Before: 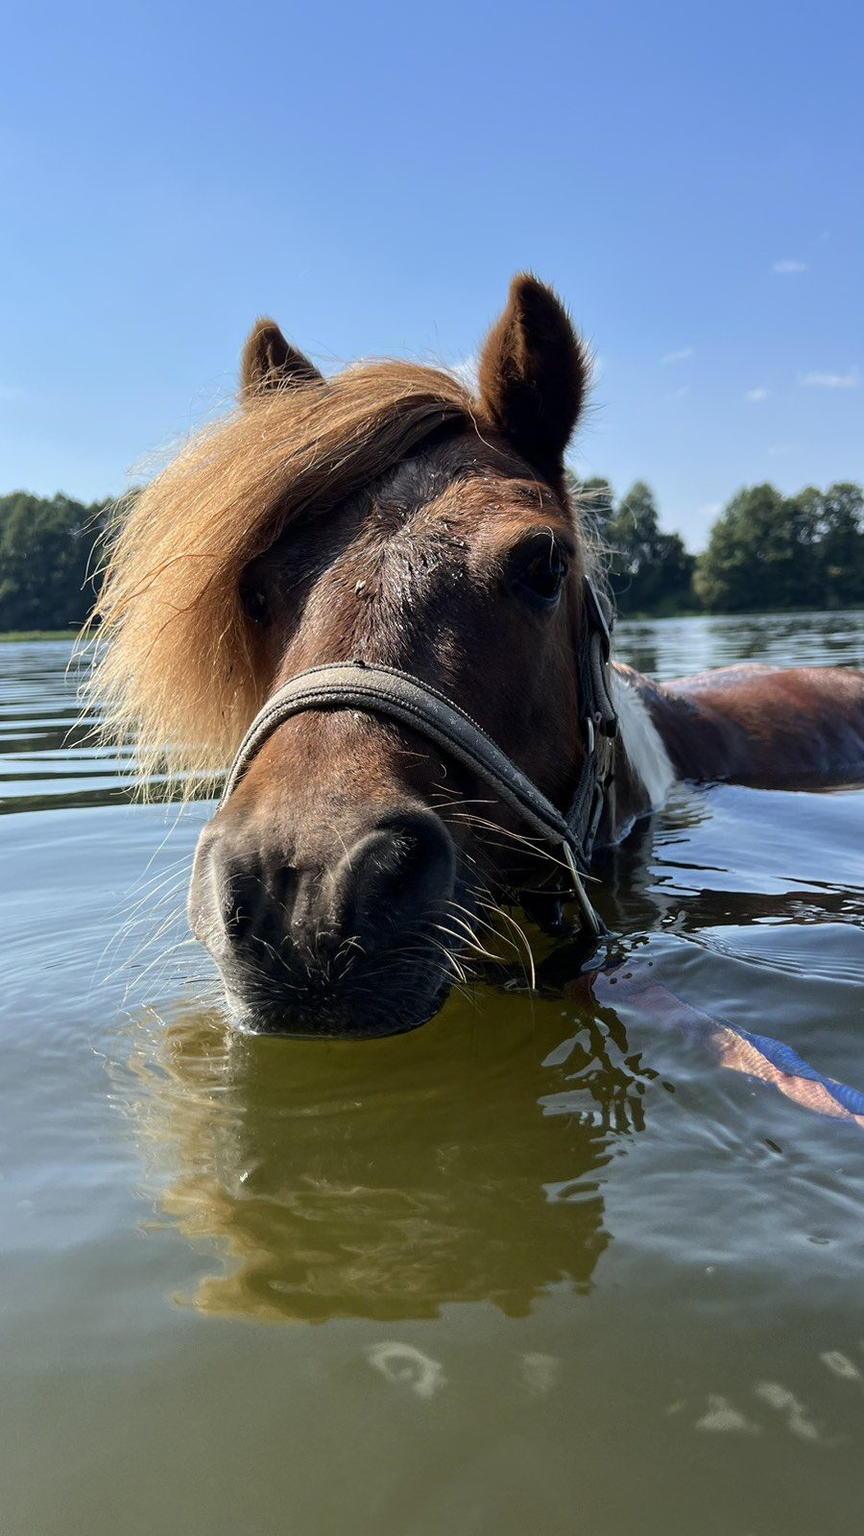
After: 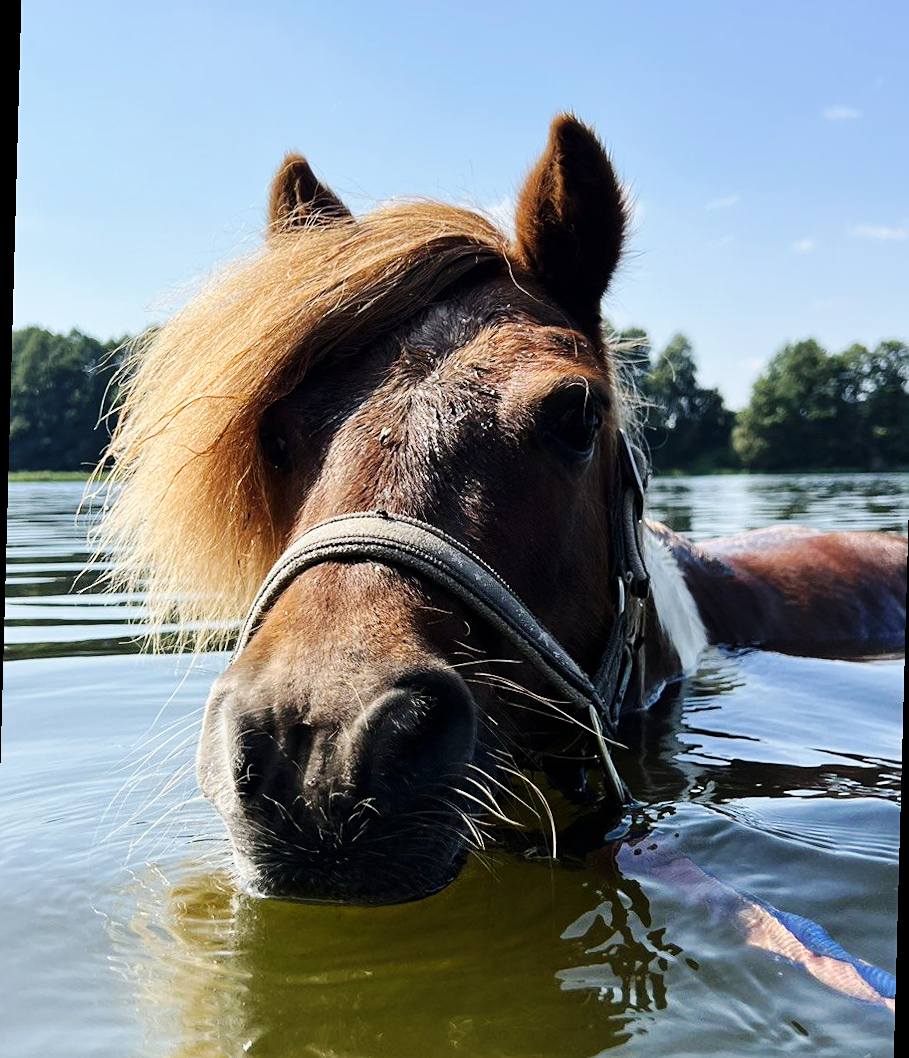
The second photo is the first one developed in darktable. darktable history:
crop and rotate: top 8.293%, bottom 20.996%
base curve: curves: ch0 [(0, 0) (0.032, 0.025) (0.121, 0.166) (0.206, 0.329) (0.605, 0.79) (1, 1)], preserve colors none
sharpen: amount 0.2
rotate and perspective: rotation 1.57°, crop left 0.018, crop right 0.982, crop top 0.039, crop bottom 0.961
